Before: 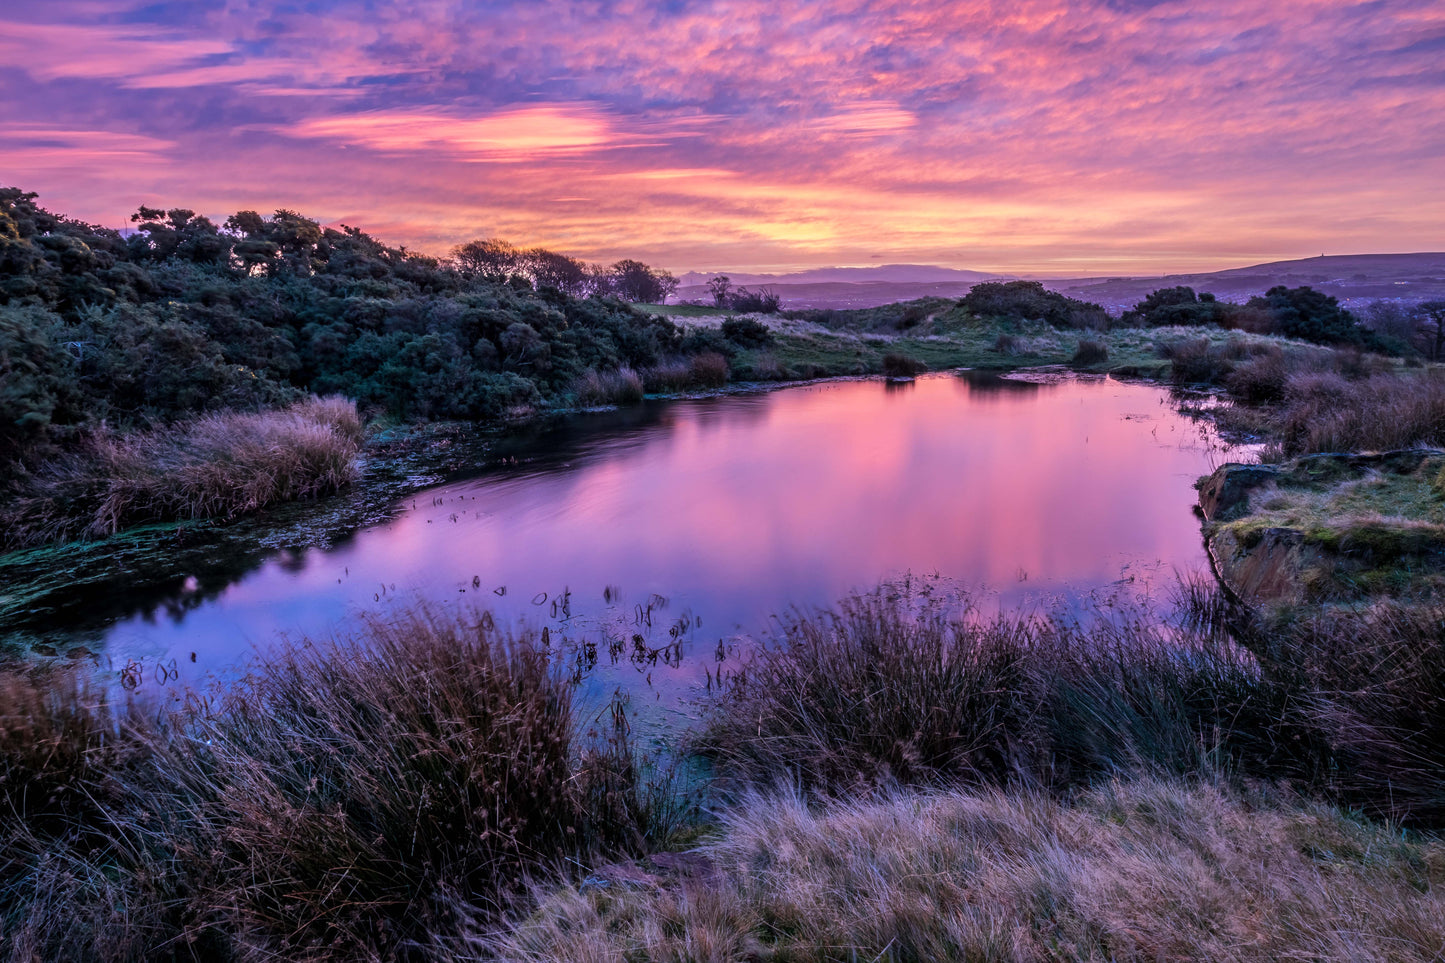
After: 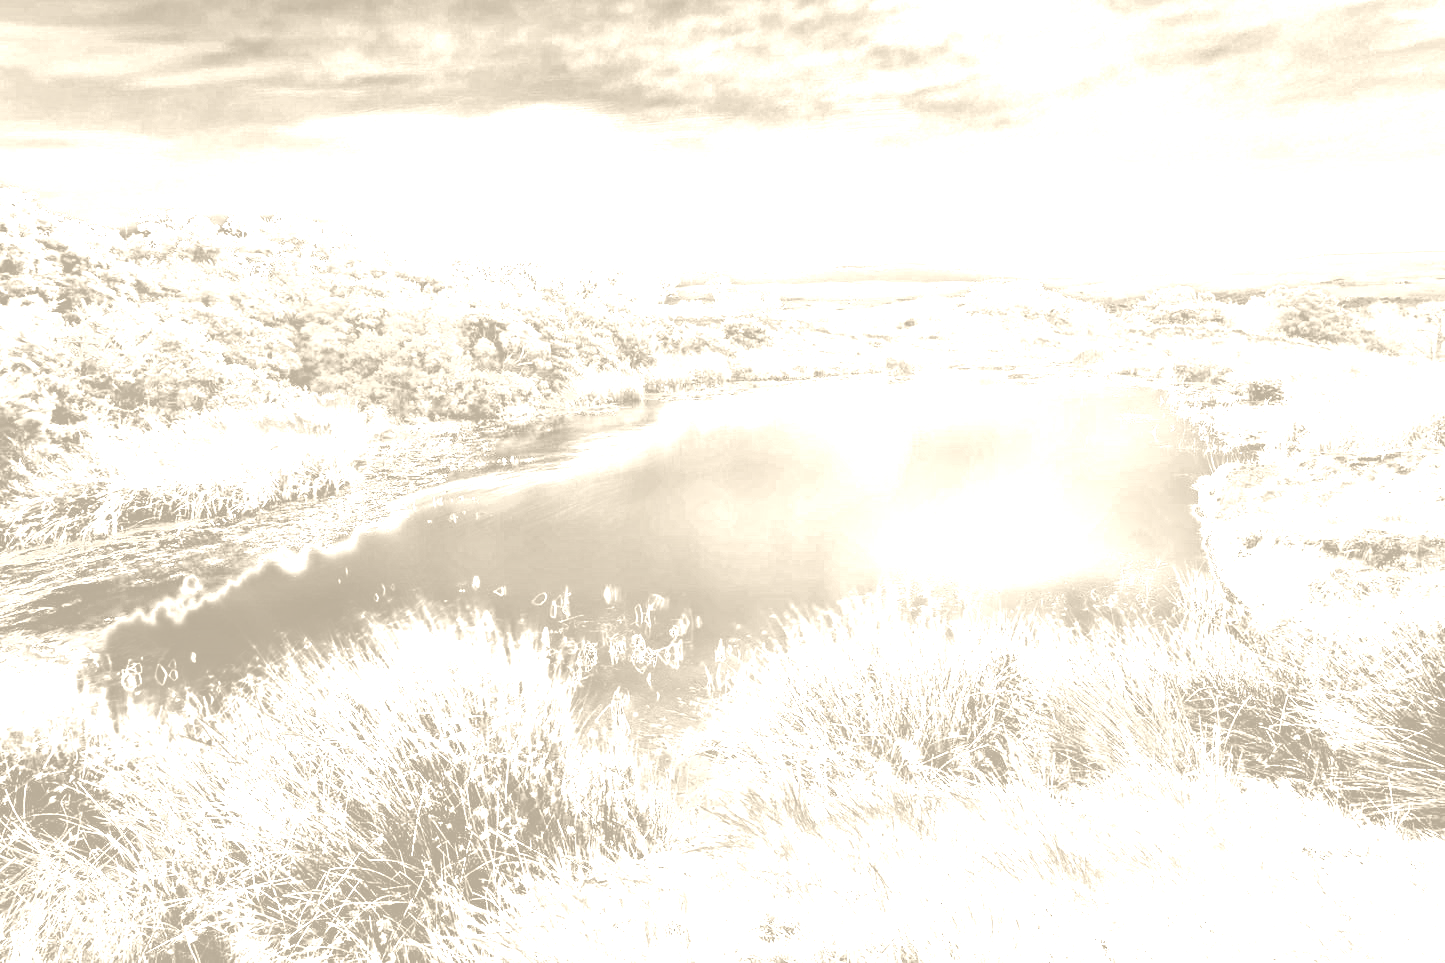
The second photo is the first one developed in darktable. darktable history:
colorize: hue 36°, saturation 71%, lightness 80.79%
color zones: curves: ch0 [(0, 0.558) (0.143, 0.548) (0.286, 0.447) (0.429, 0.259) (0.571, 0.5) (0.714, 0.5) (0.857, 0.593) (1, 0.558)]; ch1 [(0, 0.543) (0.01, 0.544) (0.12, 0.492) (0.248, 0.458) (0.5, 0.534) (0.748, 0.5) (0.99, 0.469) (1, 0.543)]; ch2 [(0, 0.507) (0.143, 0.522) (0.286, 0.505) (0.429, 0.5) (0.571, 0.5) (0.714, 0.5) (0.857, 0.5) (1, 0.507)]
contrast brightness saturation: contrast 0.04, saturation 0.16
white balance: red 8, blue 8
contrast equalizer: y [[0.439, 0.44, 0.442, 0.457, 0.493, 0.498], [0.5 ×6], [0.5 ×6], [0 ×6], [0 ×6]]
